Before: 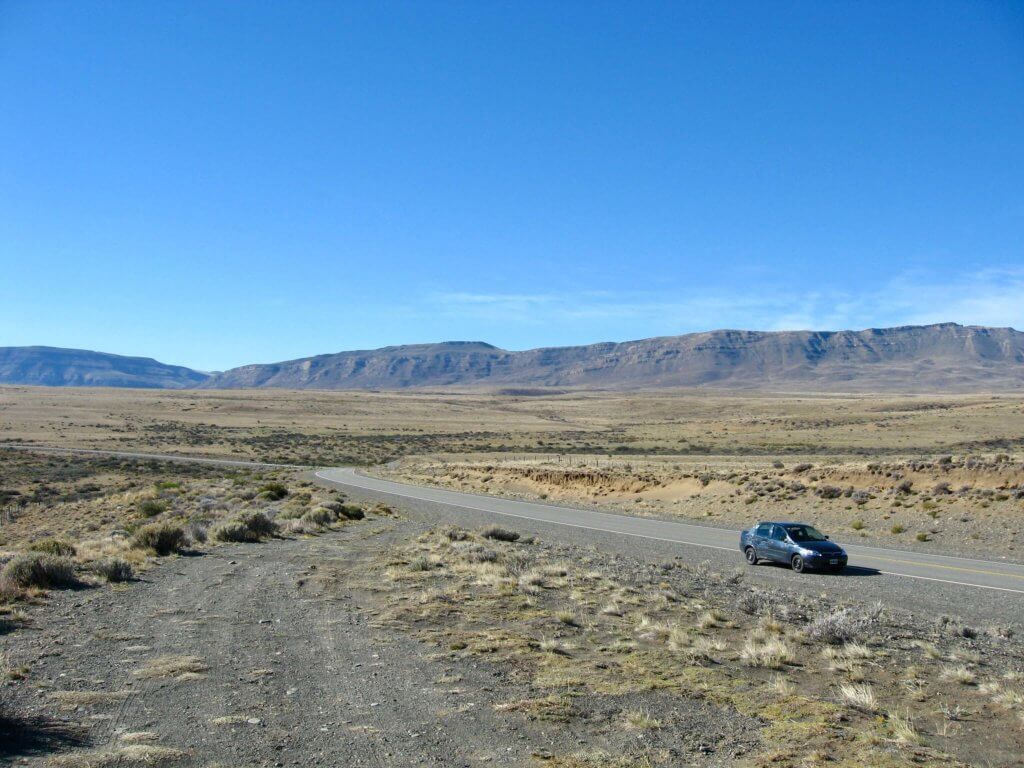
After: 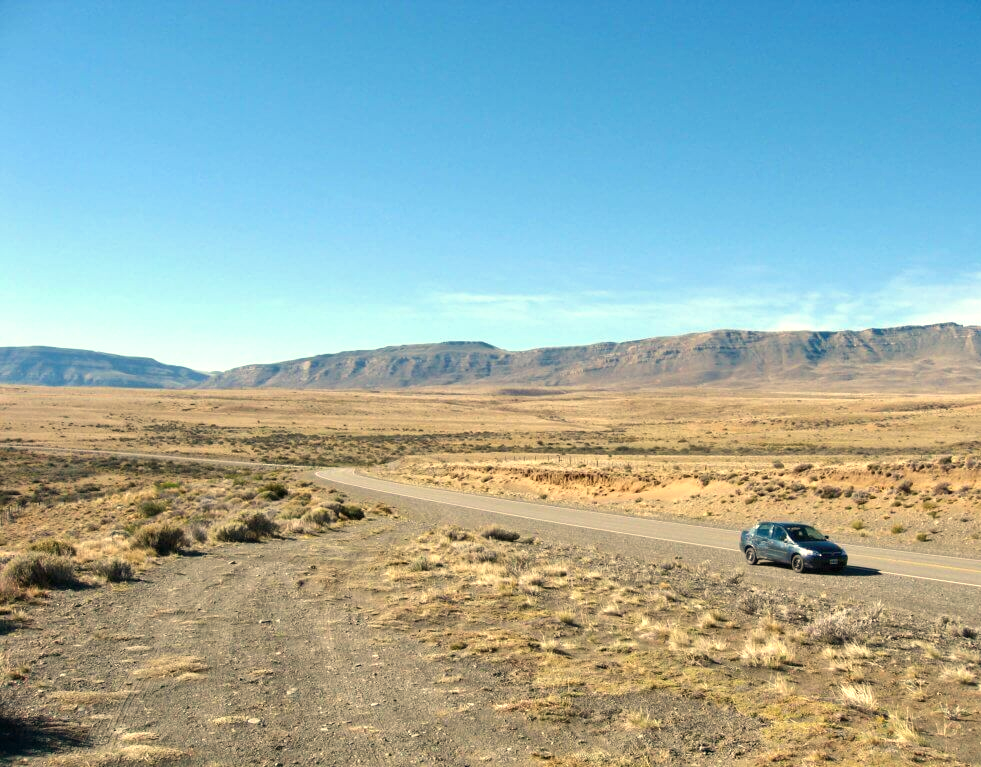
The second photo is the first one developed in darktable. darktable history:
white balance: red 1.138, green 0.996, blue 0.812
crop: right 4.126%, bottom 0.031%
exposure: exposure 0.6 EV, compensate highlight preservation false
